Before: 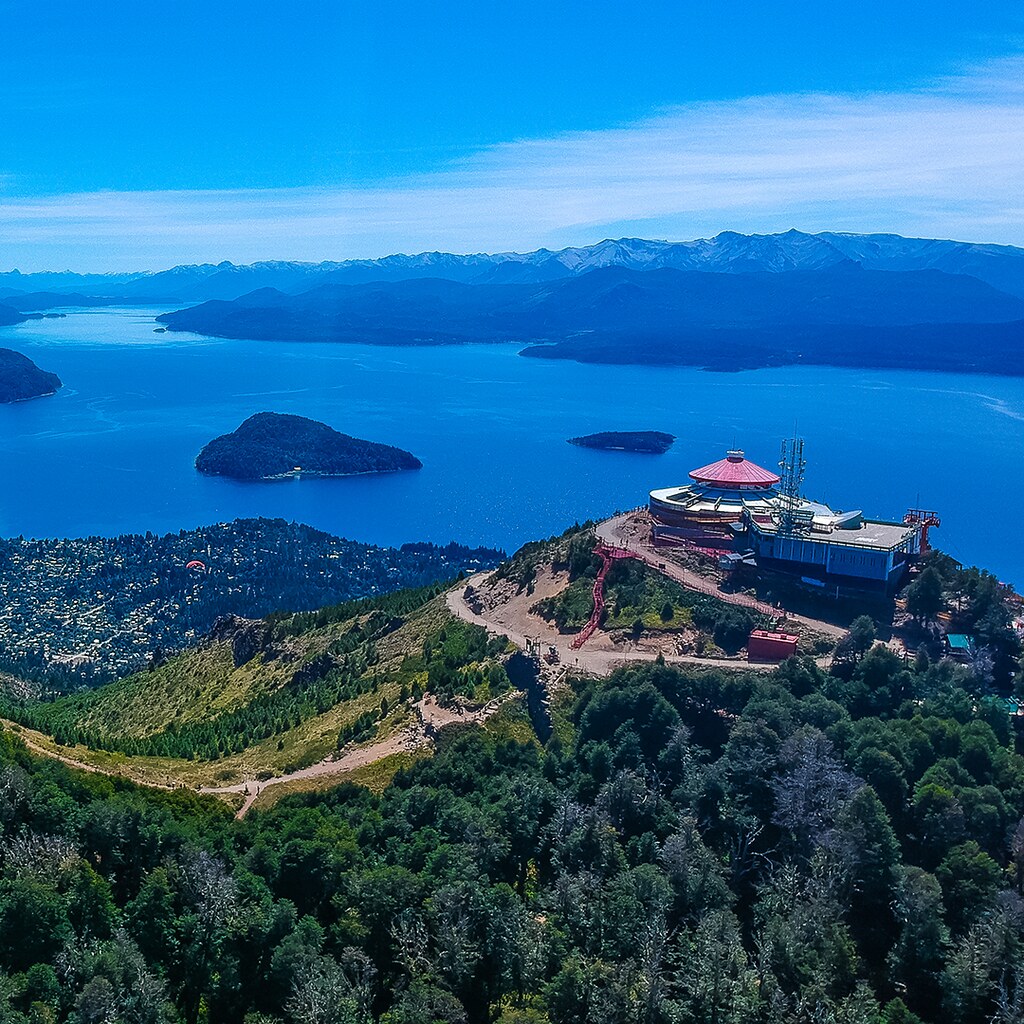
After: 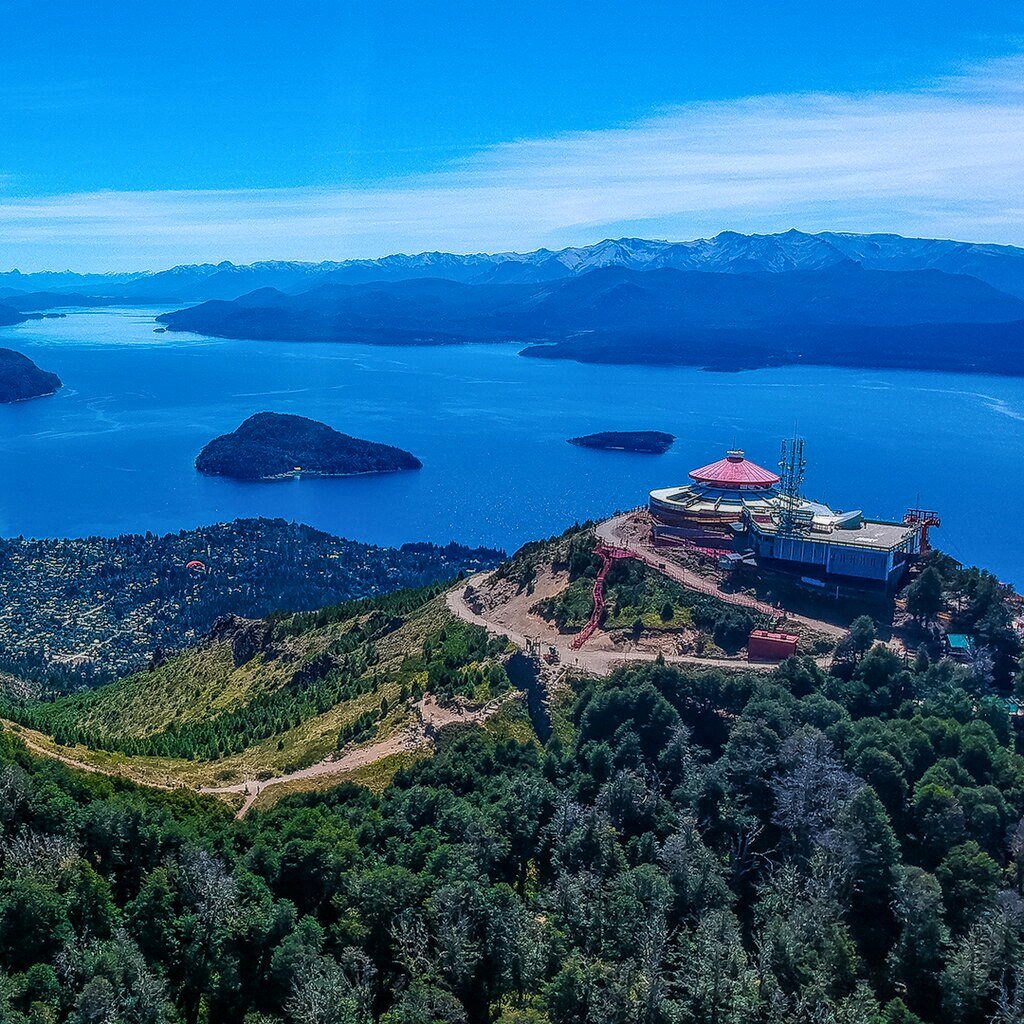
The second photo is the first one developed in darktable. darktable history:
local contrast: highlights 4%, shadows 4%, detail 133%
